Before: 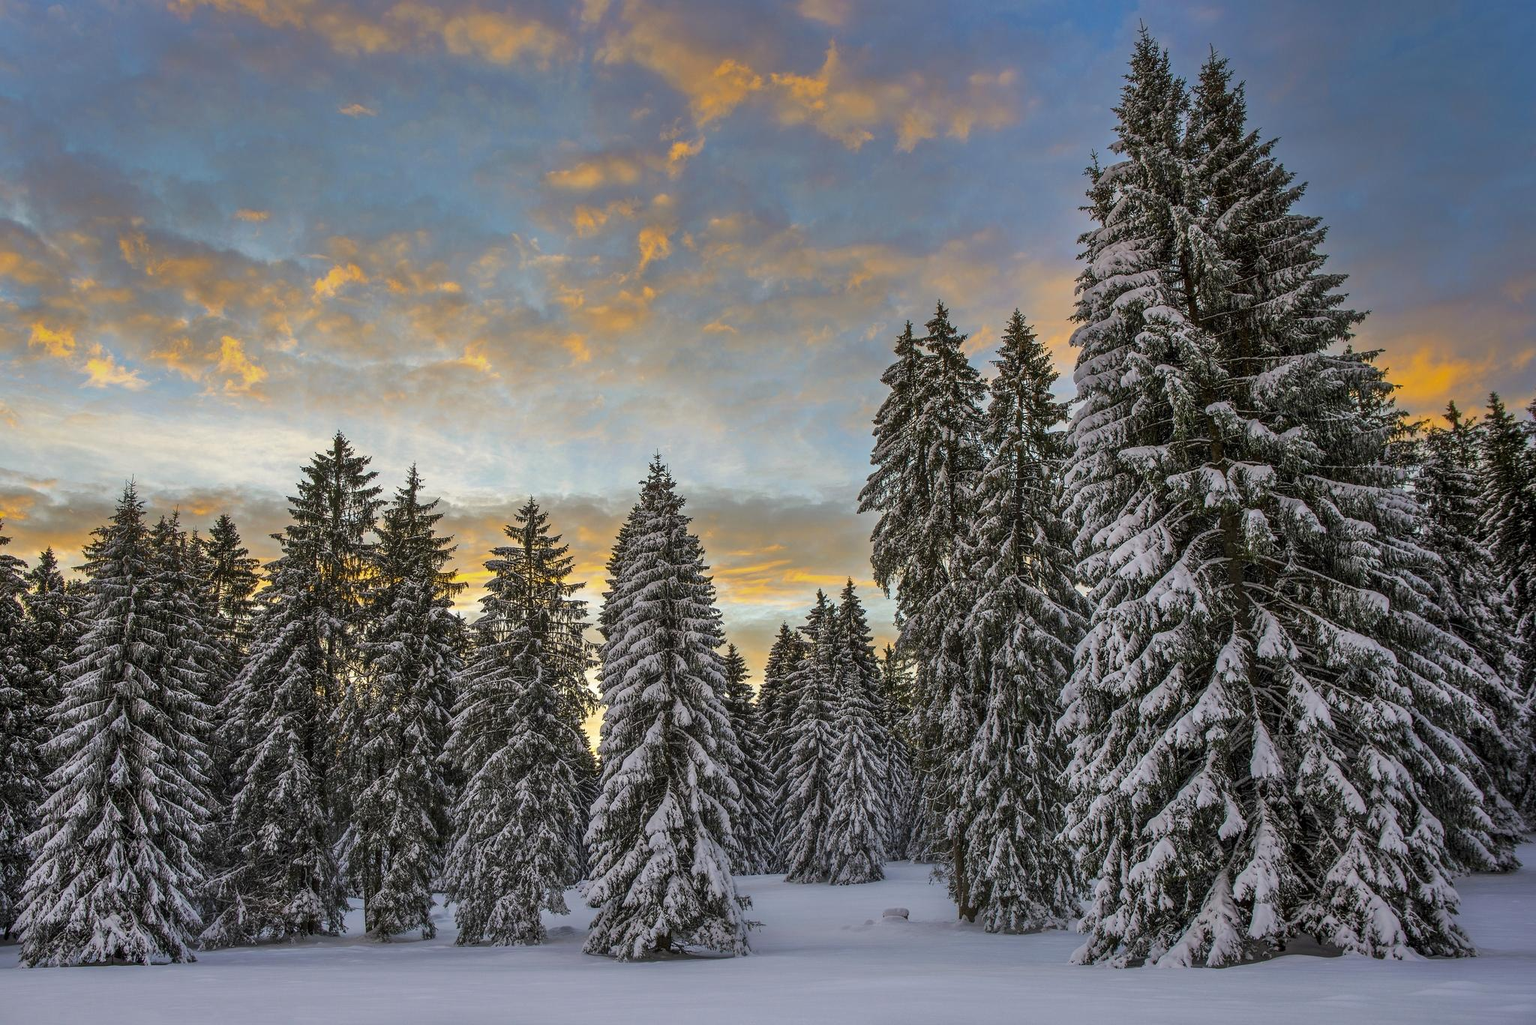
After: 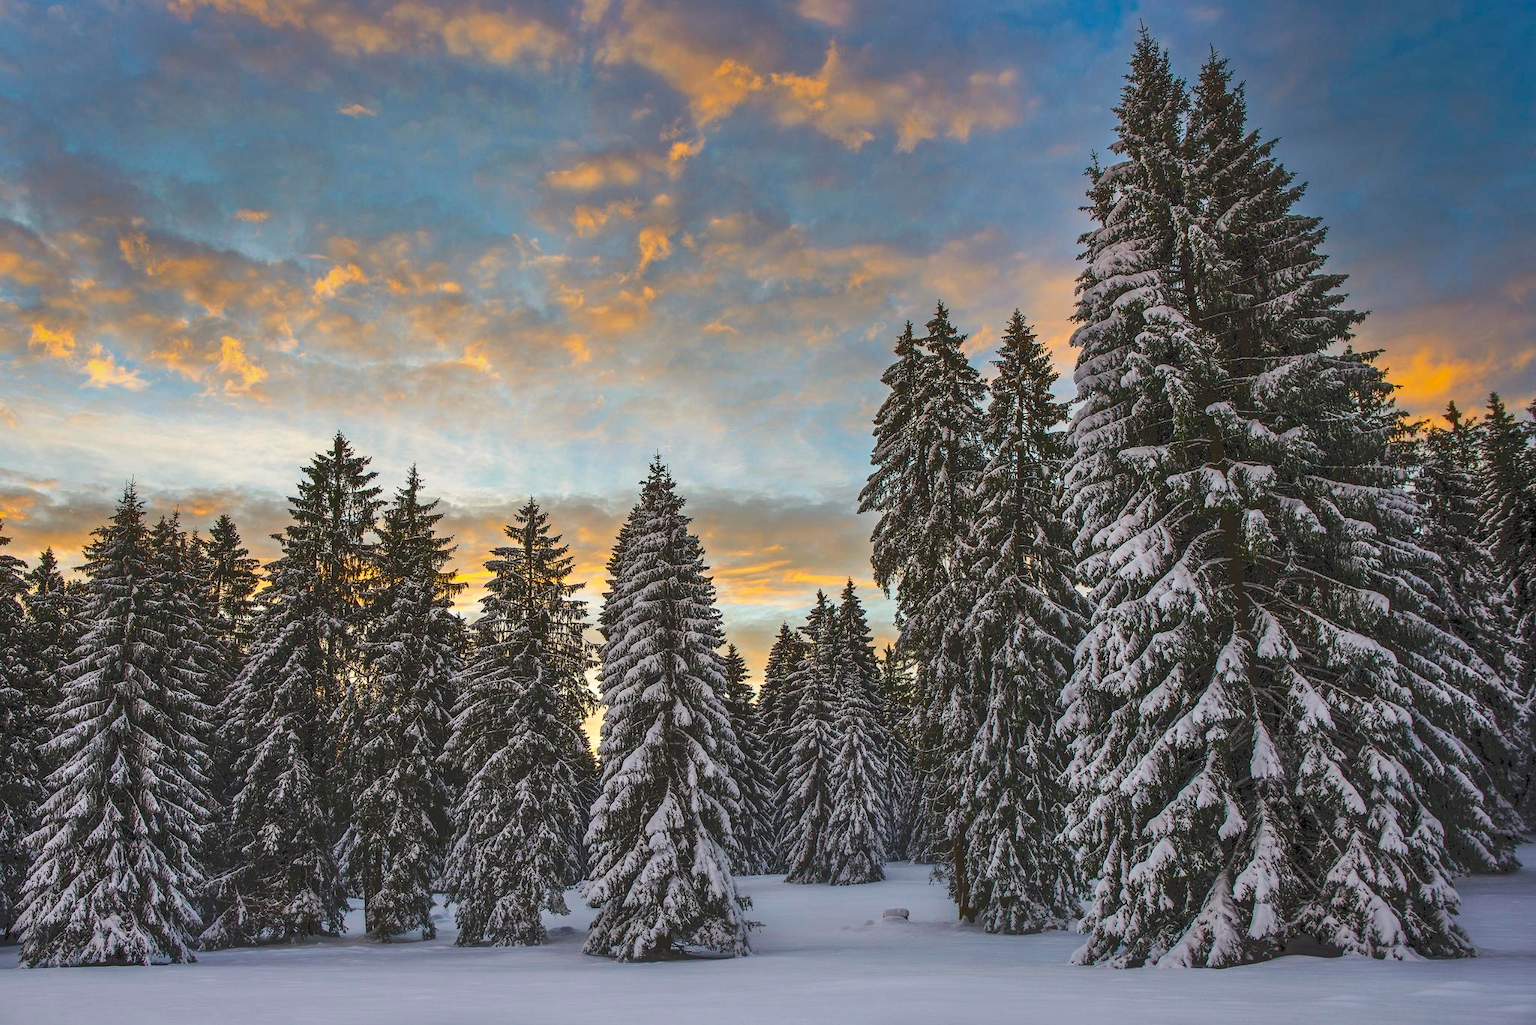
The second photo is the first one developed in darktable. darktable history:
tone curve: curves: ch0 [(0, 0) (0.003, 0.161) (0.011, 0.161) (0.025, 0.161) (0.044, 0.161) (0.069, 0.161) (0.1, 0.161) (0.136, 0.163) (0.177, 0.179) (0.224, 0.207) (0.277, 0.243) (0.335, 0.292) (0.399, 0.361) (0.468, 0.452) (0.543, 0.547) (0.623, 0.638) (0.709, 0.731) (0.801, 0.826) (0.898, 0.911) (1, 1)], color space Lab, independent channels, preserve colors none
